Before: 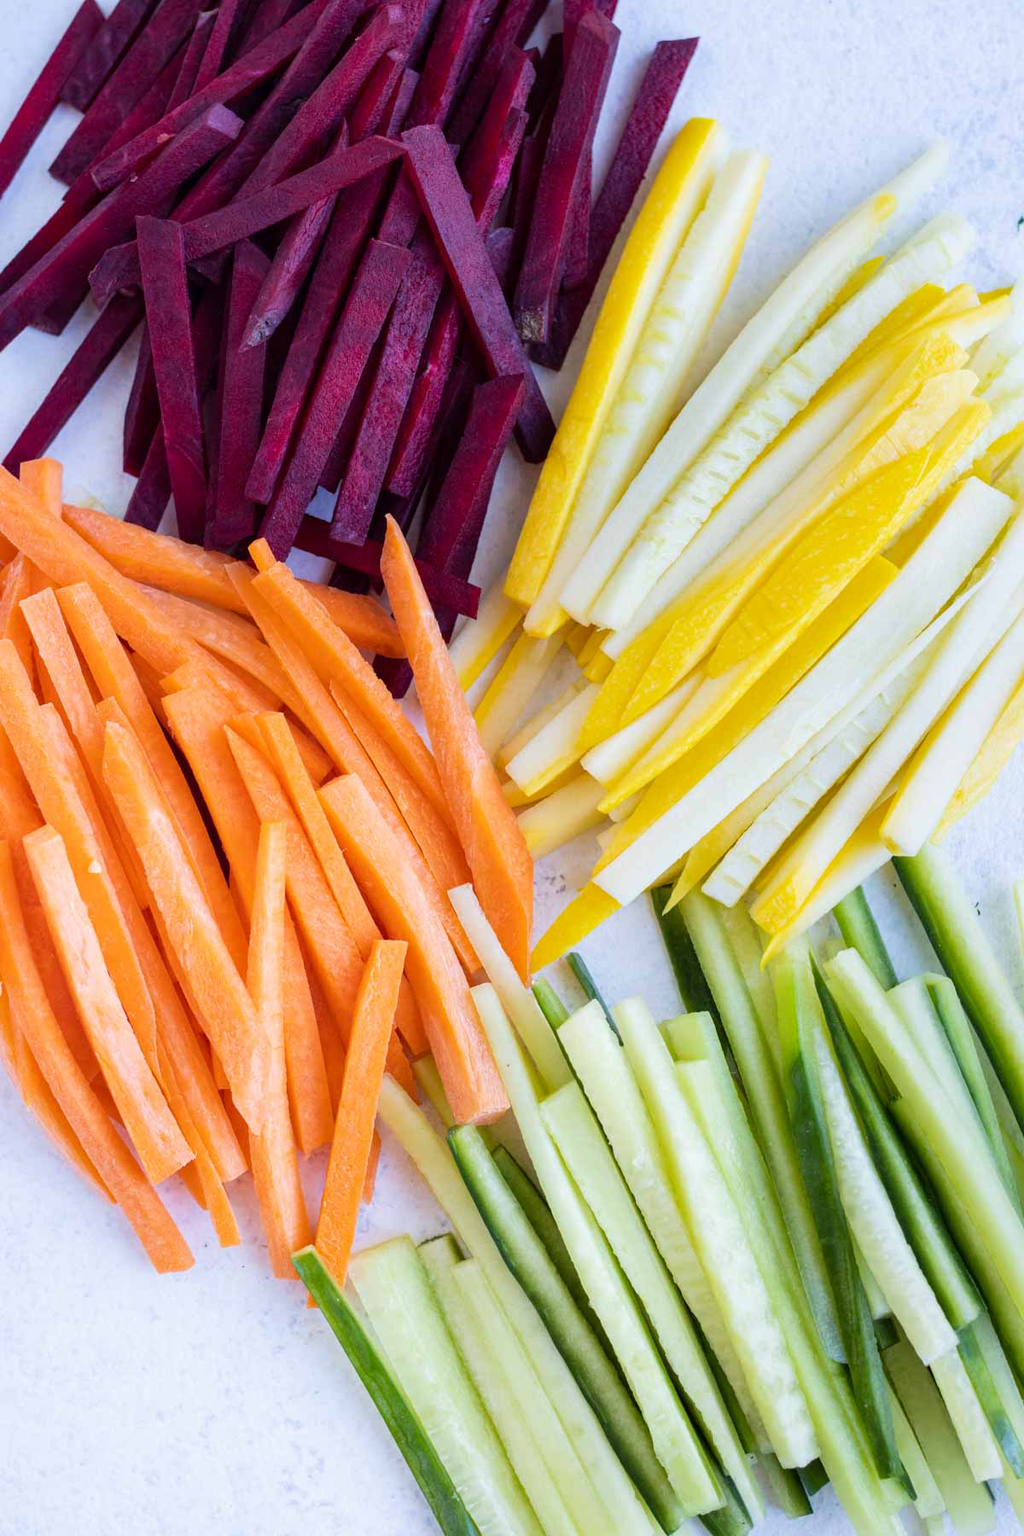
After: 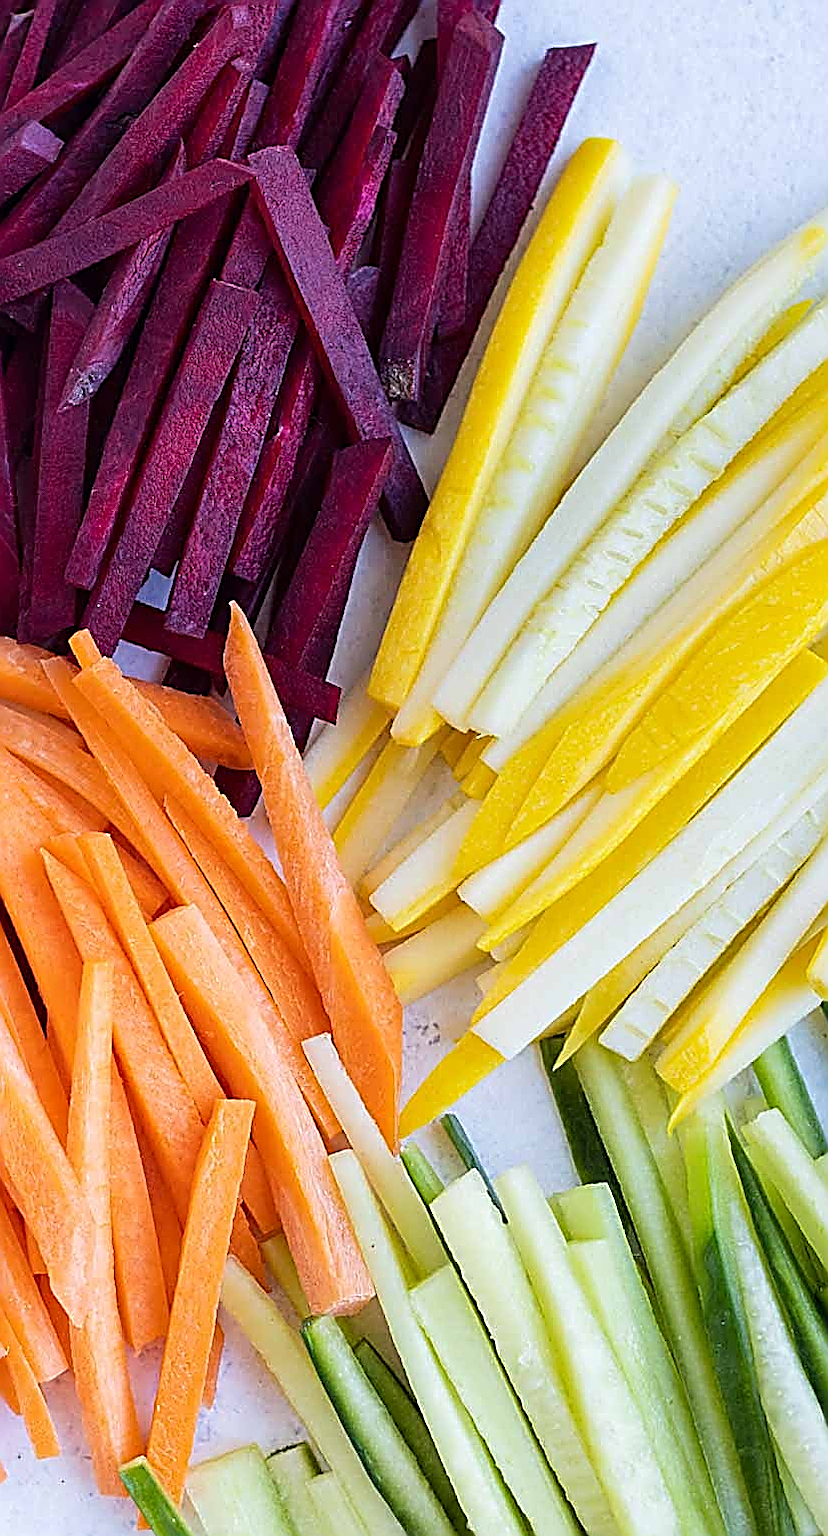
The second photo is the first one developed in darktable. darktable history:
sharpen: amount 1.988
crop: left 18.55%, right 12.275%, bottom 14.459%
exposure: compensate highlight preservation false
